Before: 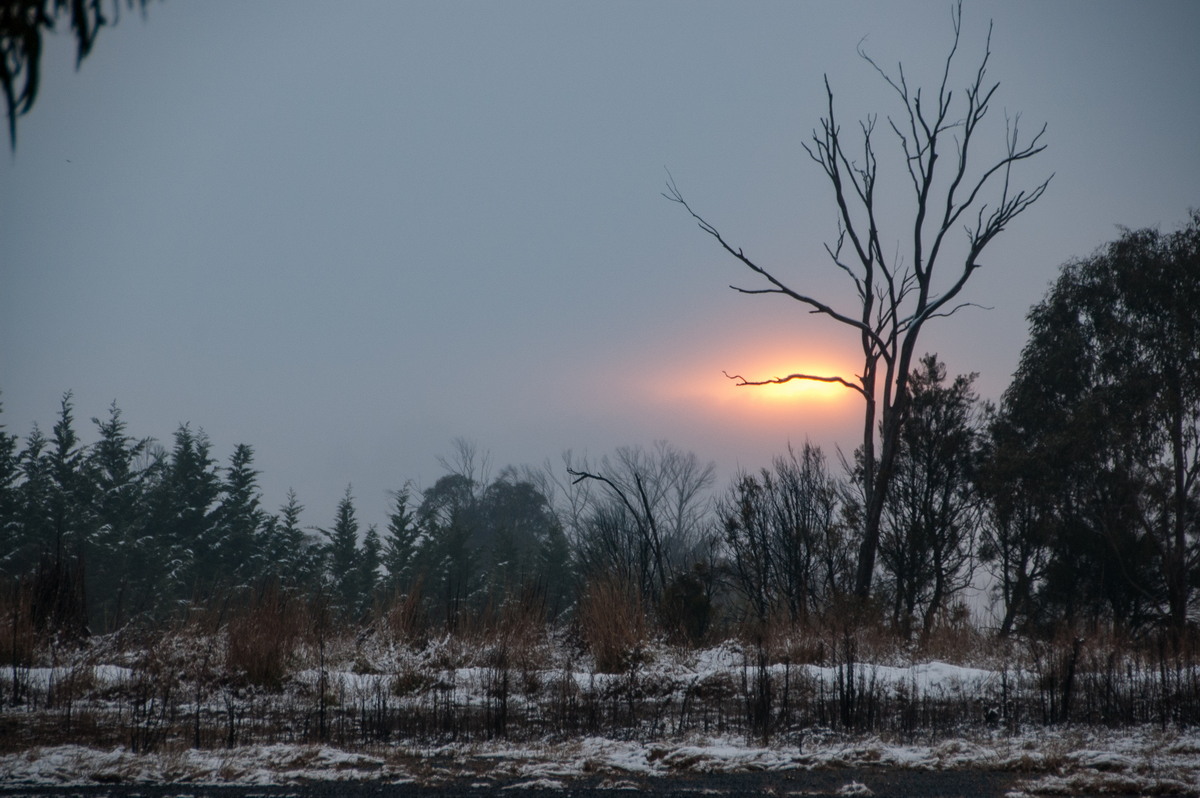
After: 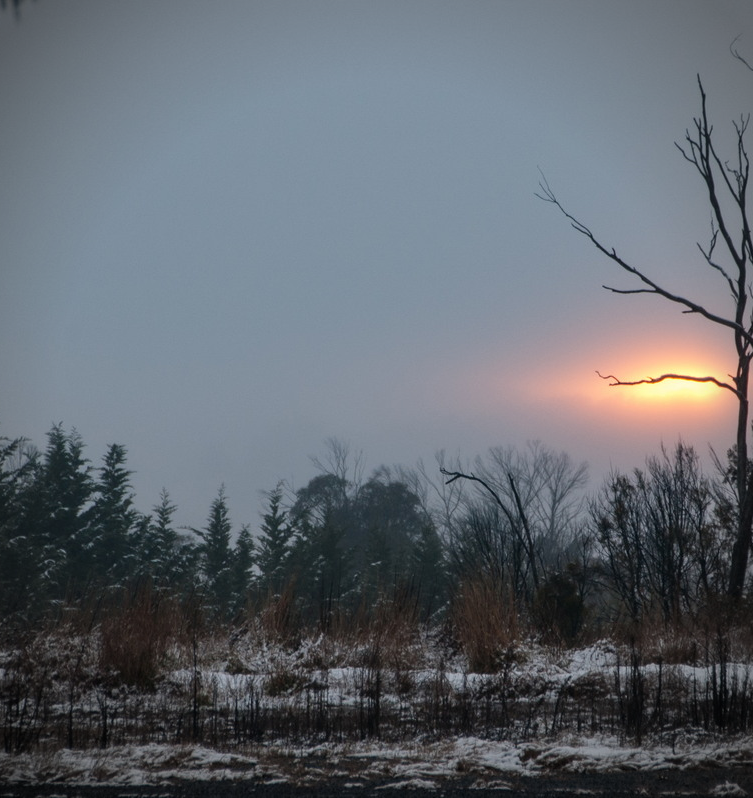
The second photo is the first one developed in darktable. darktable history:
crop: left 10.644%, right 26.528%
vignetting: on, module defaults
